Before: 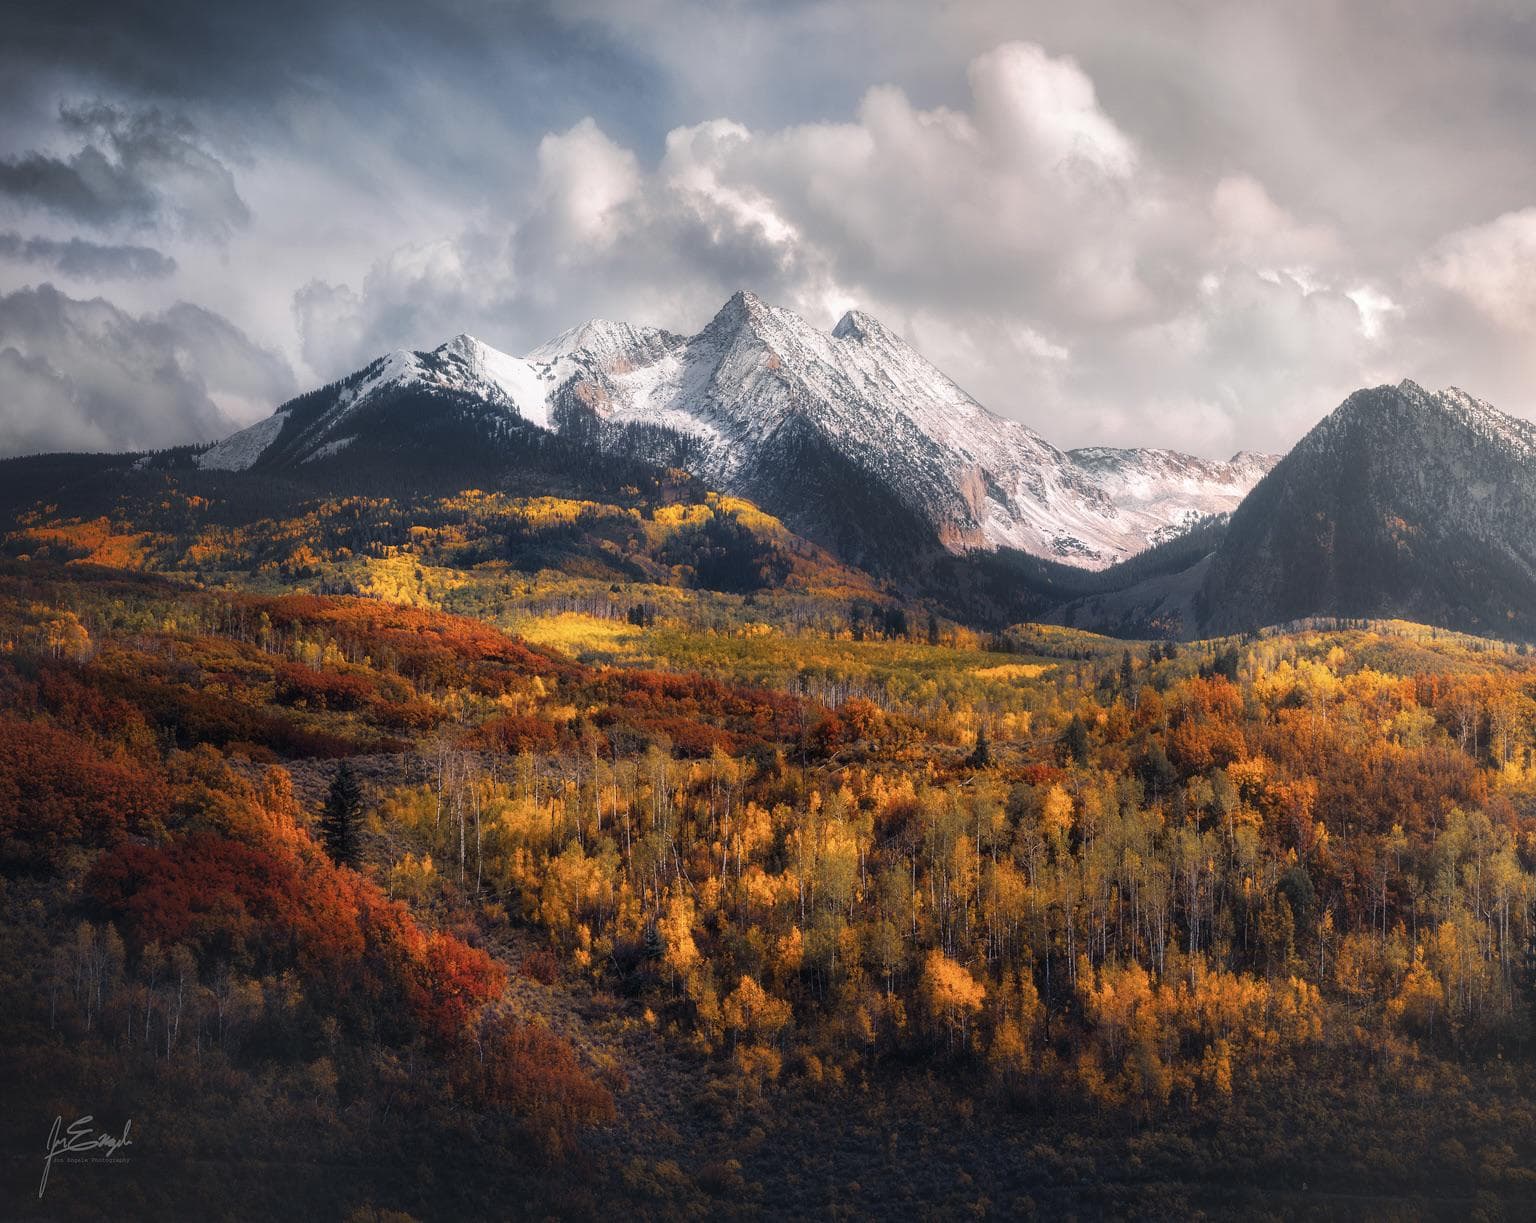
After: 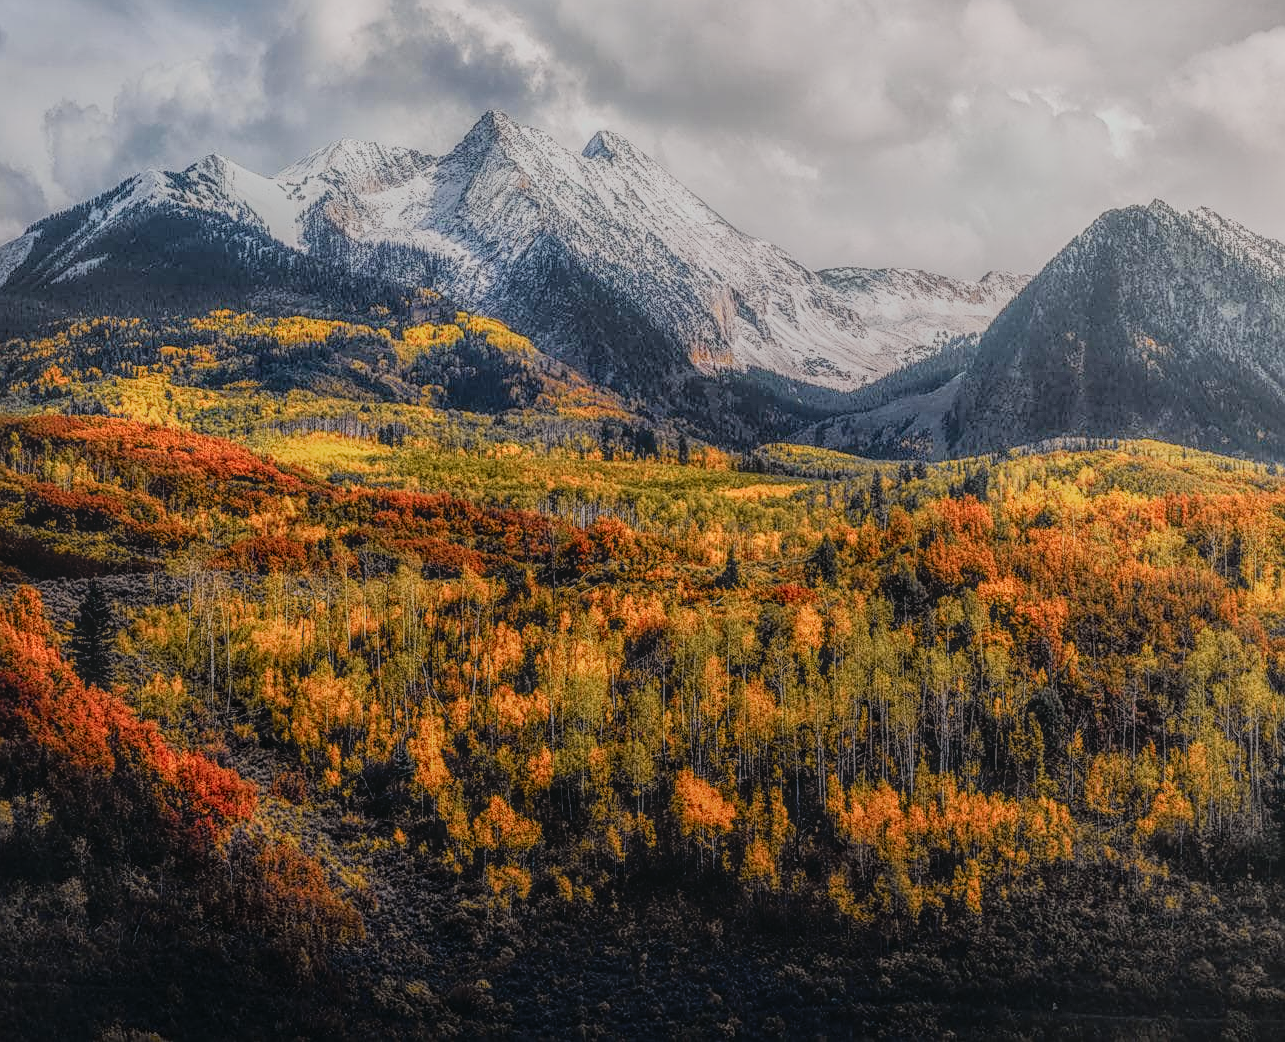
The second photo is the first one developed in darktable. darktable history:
sharpen: on, module defaults
tone curve: curves: ch0 [(0, 0.022) (0.114, 0.088) (0.282, 0.316) (0.446, 0.511) (0.613, 0.693) (0.786, 0.843) (0.999, 0.949)]; ch1 [(0, 0) (0.395, 0.343) (0.463, 0.427) (0.486, 0.474) (0.503, 0.5) (0.535, 0.522) (0.555, 0.546) (0.594, 0.614) (0.755, 0.793) (1, 1)]; ch2 [(0, 0) (0.369, 0.388) (0.449, 0.431) (0.501, 0.5) (0.528, 0.517) (0.561, 0.598) (0.697, 0.721) (1, 1)], color space Lab, independent channels
crop: left 16.335%, top 14.724%
local contrast: highlights 20%, shadows 27%, detail 201%, midtone range 0.2
filmic rgb: black relative exposure -7.65 EV, white relative exposure 4.56 EV, hardness 3.61
